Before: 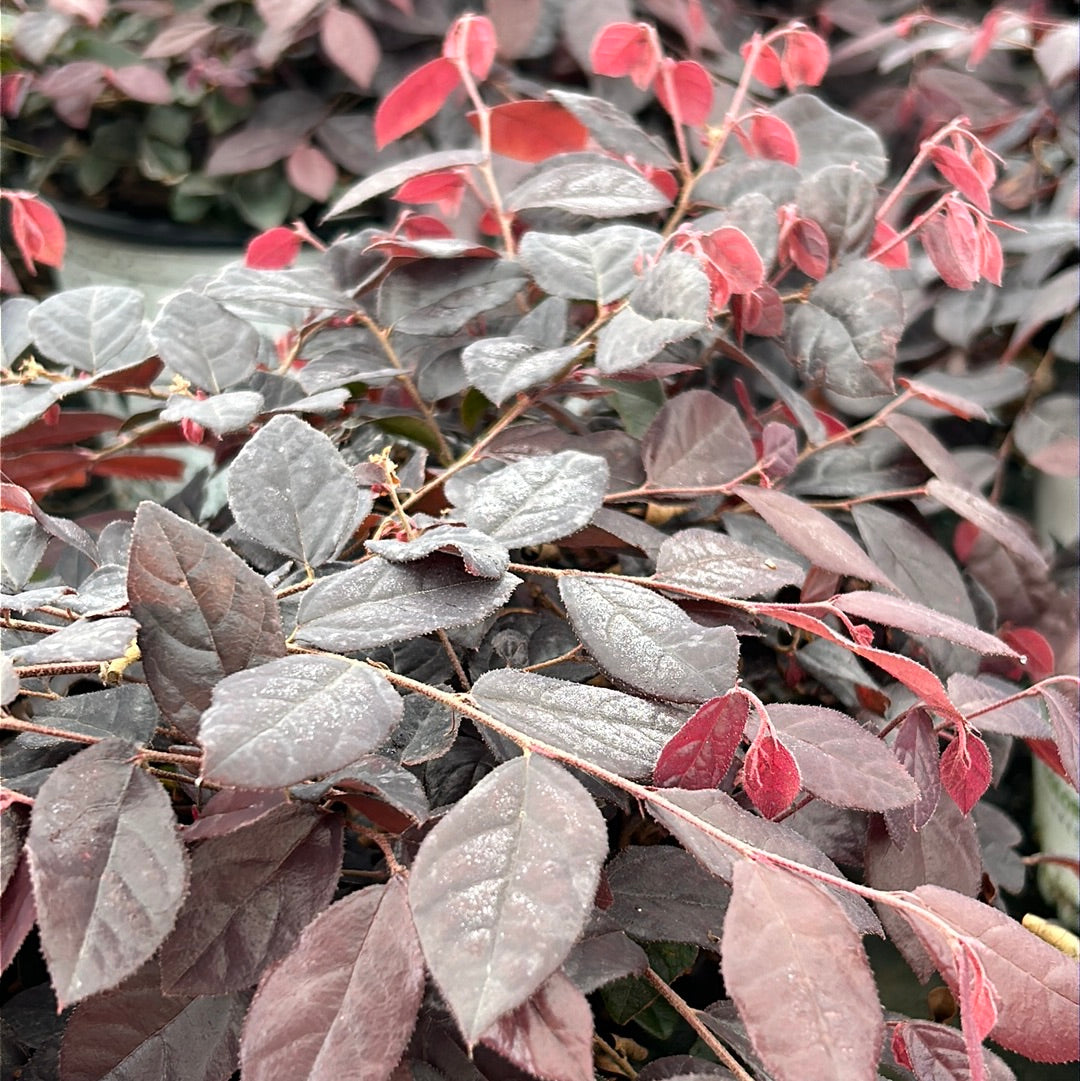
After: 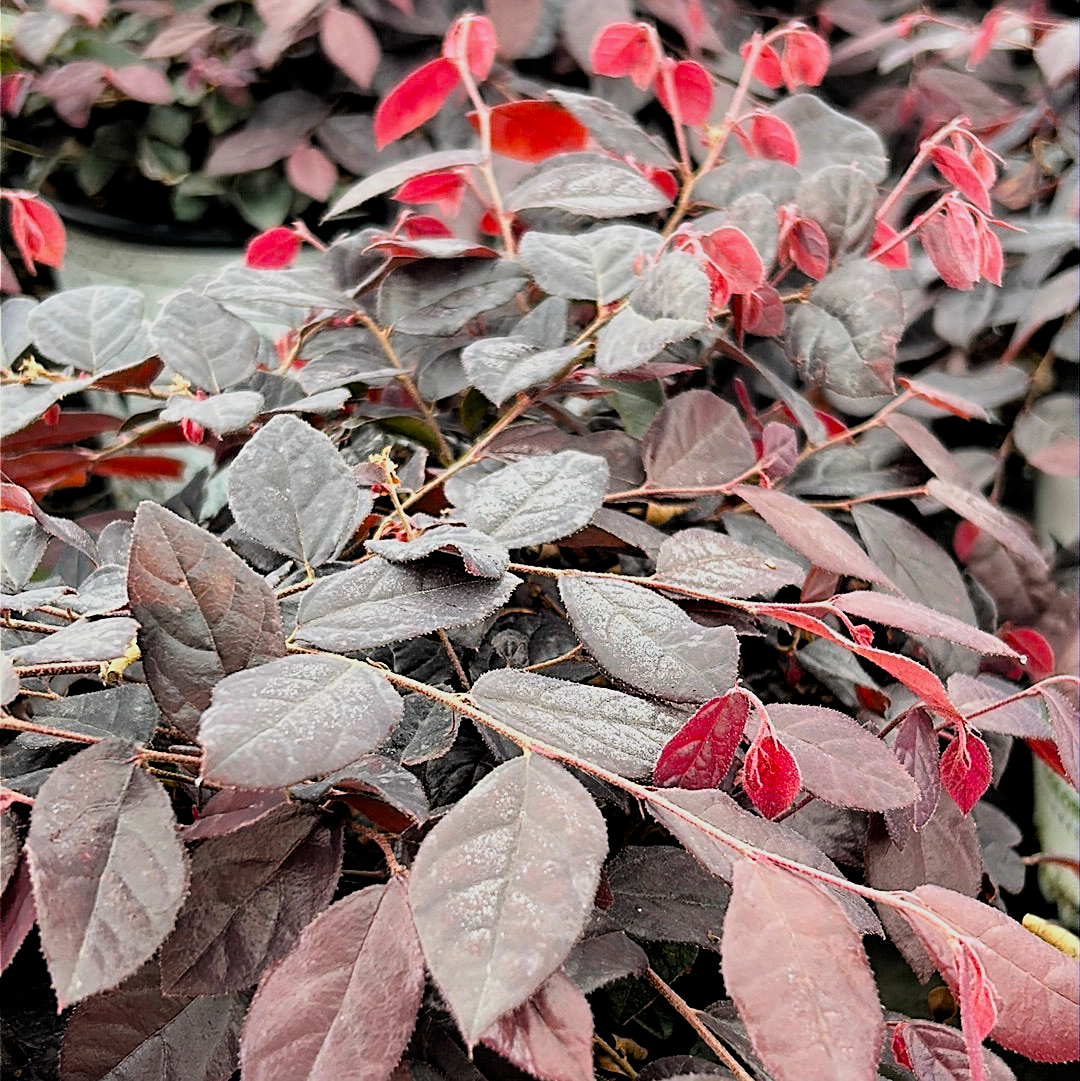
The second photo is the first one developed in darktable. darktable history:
shadows and highlights: shadows 20.91, highlights -35.45, soften with gaussian
sharpen: on, module defaults
filmic rgb: black relative exposure -7.75 EV, white relative exposure 4.4 EV, threshold 3 EV, target black luminance 0%, hardness 3.76, latitude 50.51%, contrast 1.074, highlights saturation mix 10%, shadows ↔ highlights balance -0.22%, color science v4 (2020), enable highlight reconstruction true
